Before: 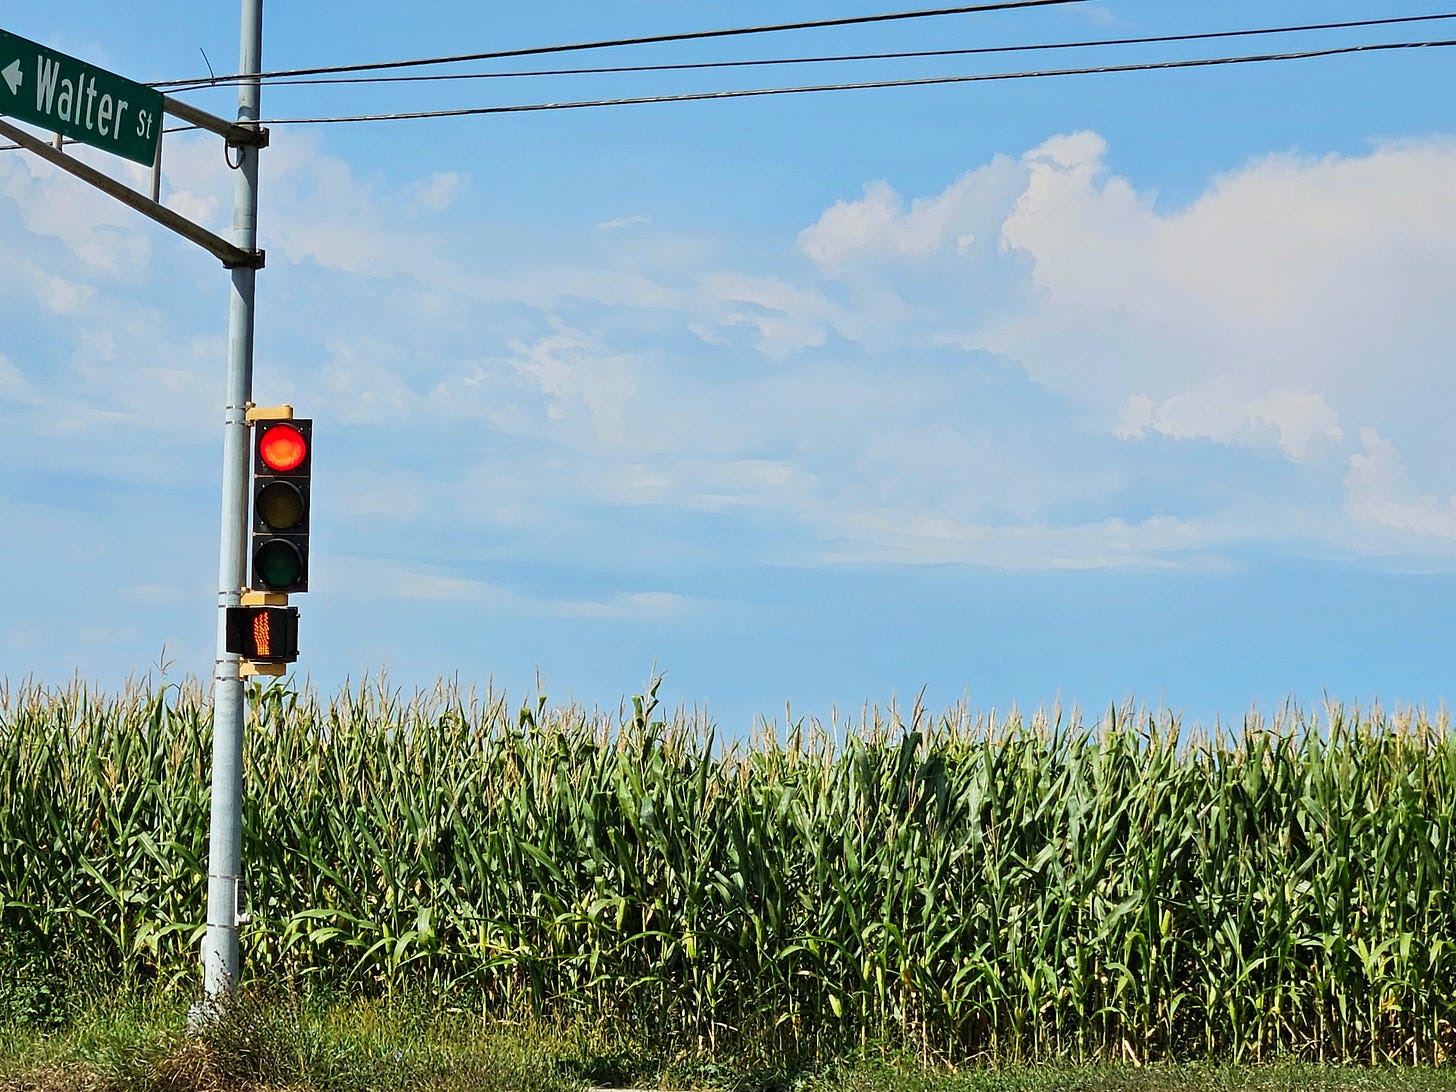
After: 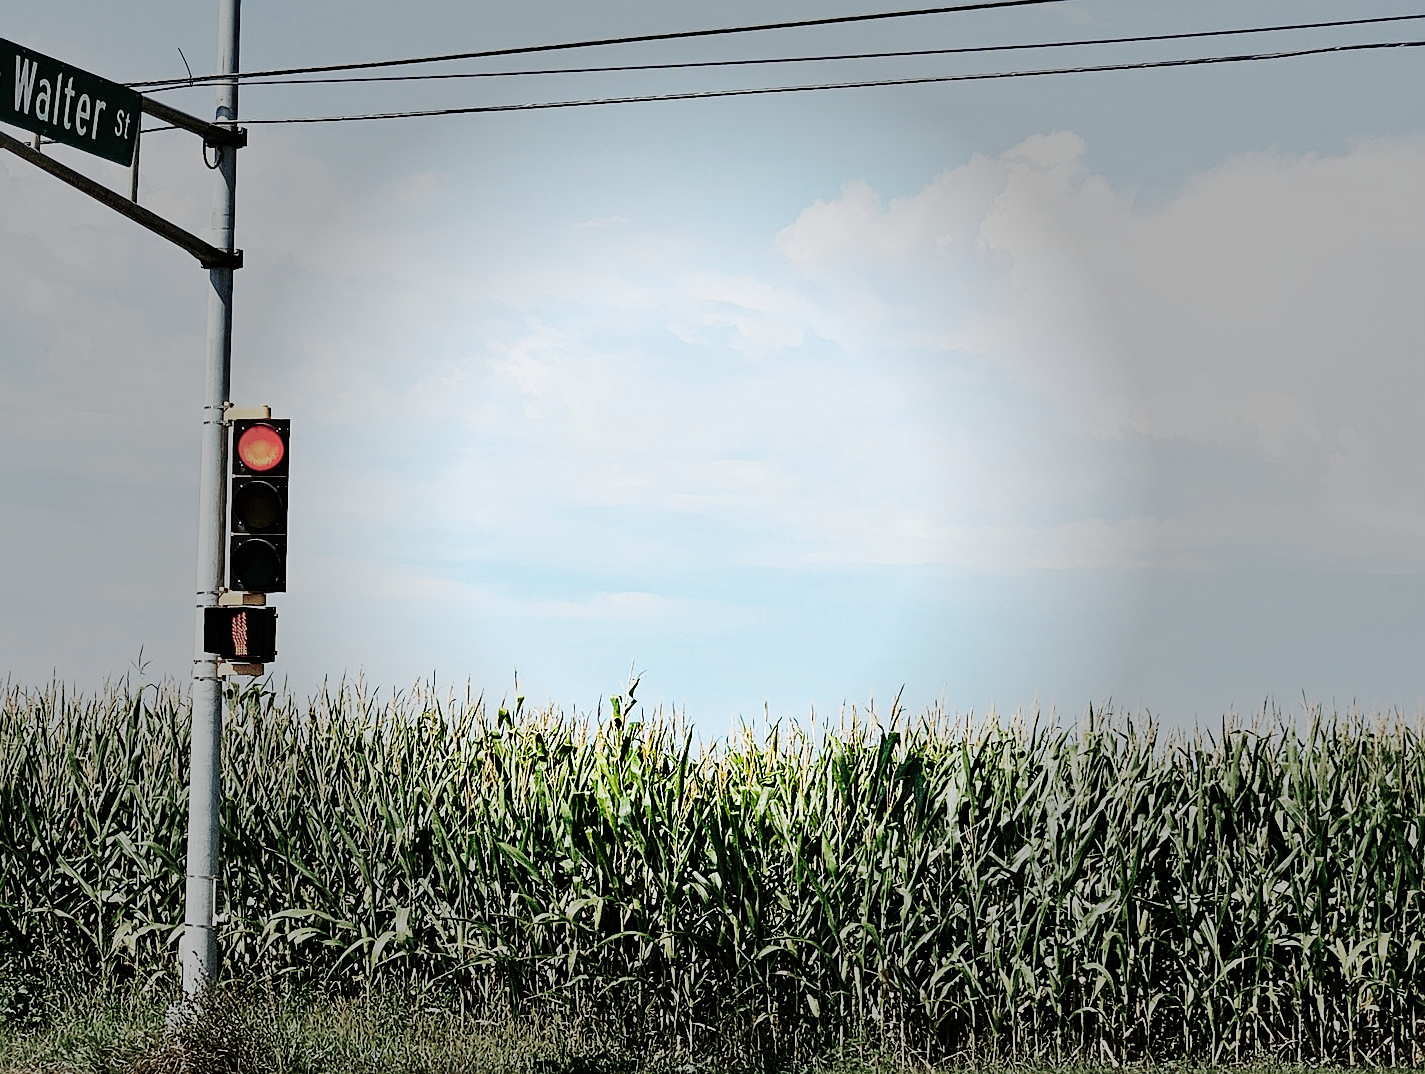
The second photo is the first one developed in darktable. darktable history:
vignetting: fall-off start 31.73%, fall-off radius 34.18%, center (-0.031, -0.049)
crop and rotate: left 1.511%, right 0.591%, bottom 1.578%
tone curve: curves: ch0 [(0, 0) (0.003, 0.001) (0.011, 0.004) (0.025, 0.009) (0.044, 0.016) (0.069, 0.025) (0.1, 0.036) (0.136, 0.059) (0.177, 0.103) (0.224, 0.175) (0.277, 0.274) (0.335, 0.395) (0.399, 0.52) (0.468, 0.635) (0.543, 0.733) (0.623, 0.817) (0.709, 0.888) (0.801, 0.93) (0.898, 0.964) (1, 1)], preserve colors none
sharpen: on, module defaults
base curve: curves: ch0 [(0, 0) (0.303, 0.277) (1, 1)]
tone equalizer: on, module defaults
